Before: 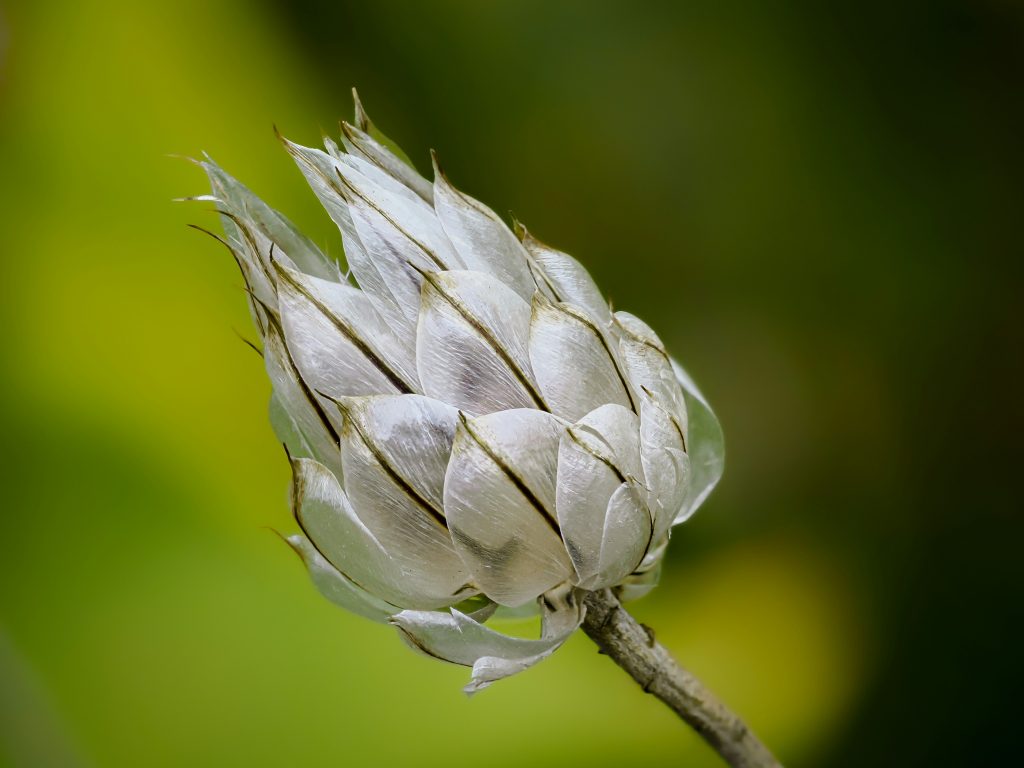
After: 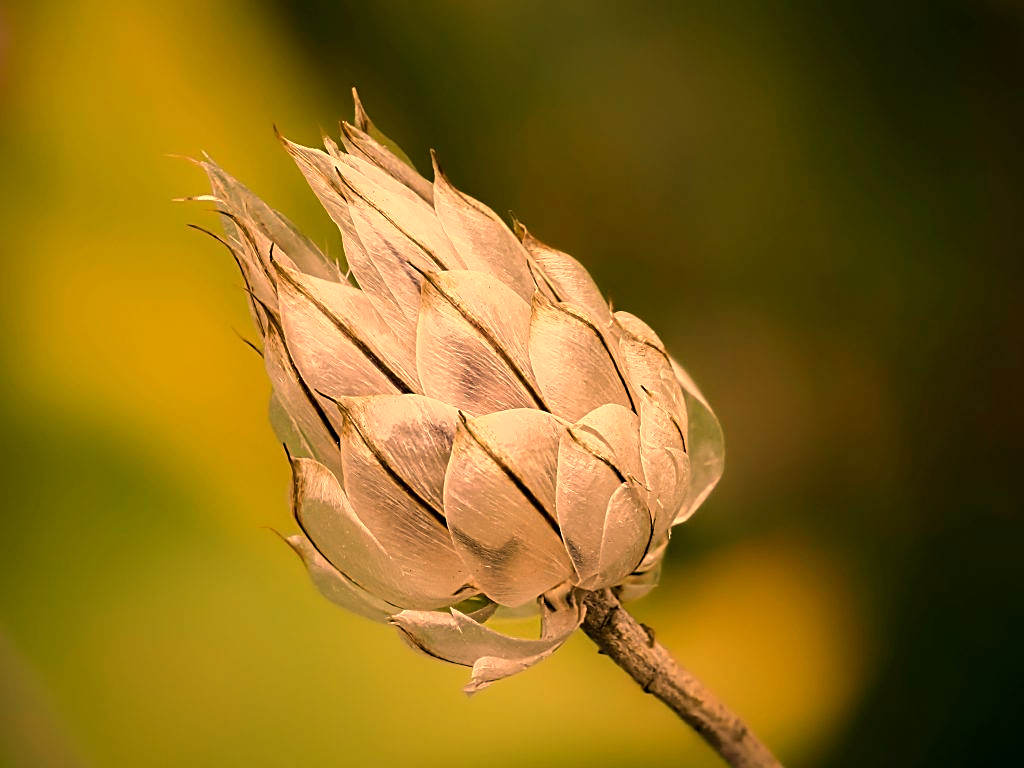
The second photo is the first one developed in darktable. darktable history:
white balance: red 1.467, blue 0.684
sharpen: on, module defaults
